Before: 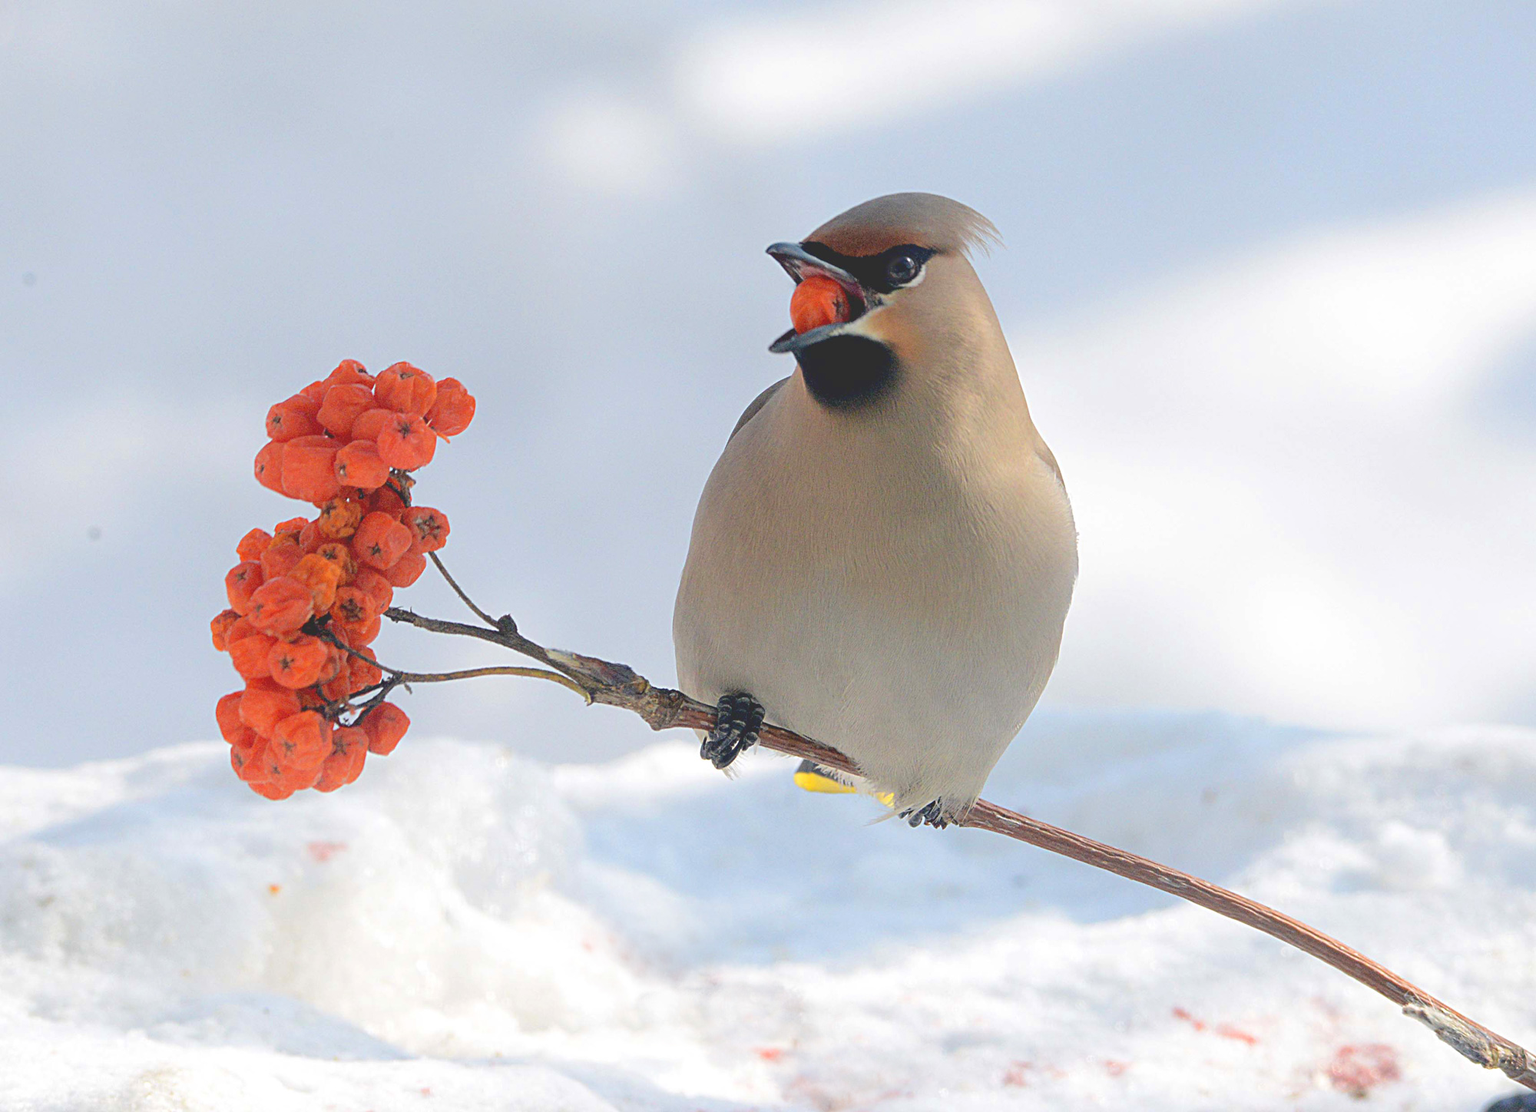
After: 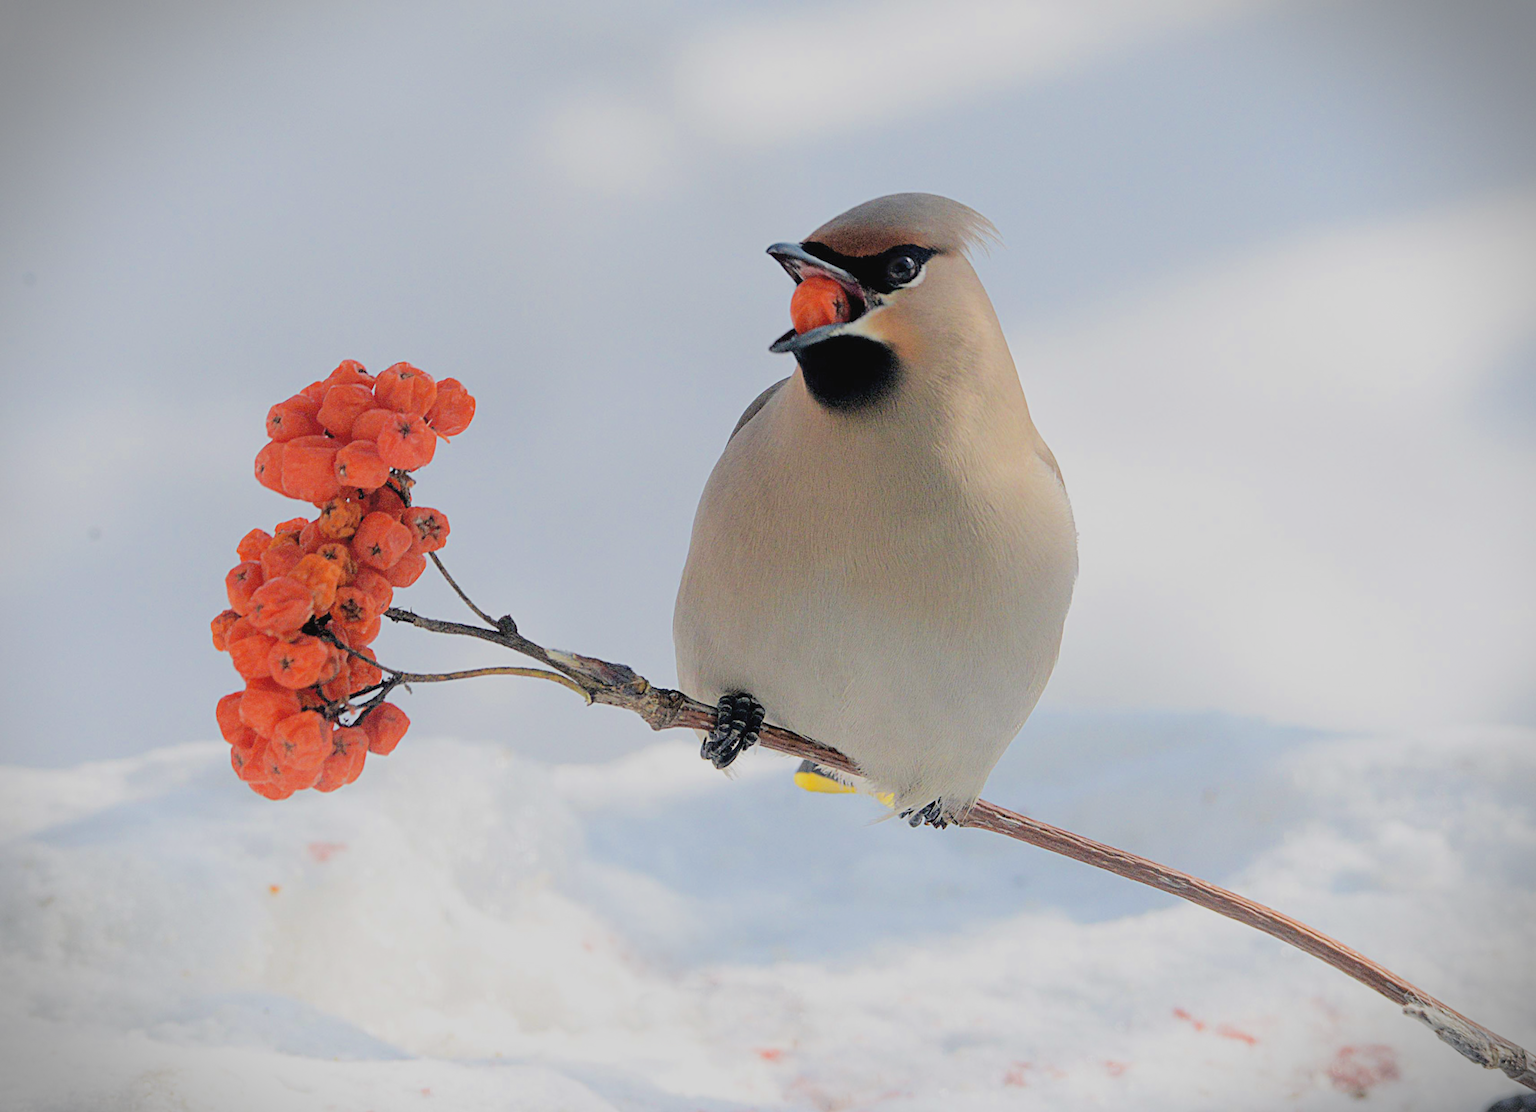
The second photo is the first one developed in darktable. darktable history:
filmic rgb: black relative exposure -4.13 EV, white relative exposure 5.13 EV, hardness 2.1, contrast 1.159
vignetting: fall-off start 89.38%, fall-off radius 43.15%, width/height ratio 1.162, dithering 8-bit output
